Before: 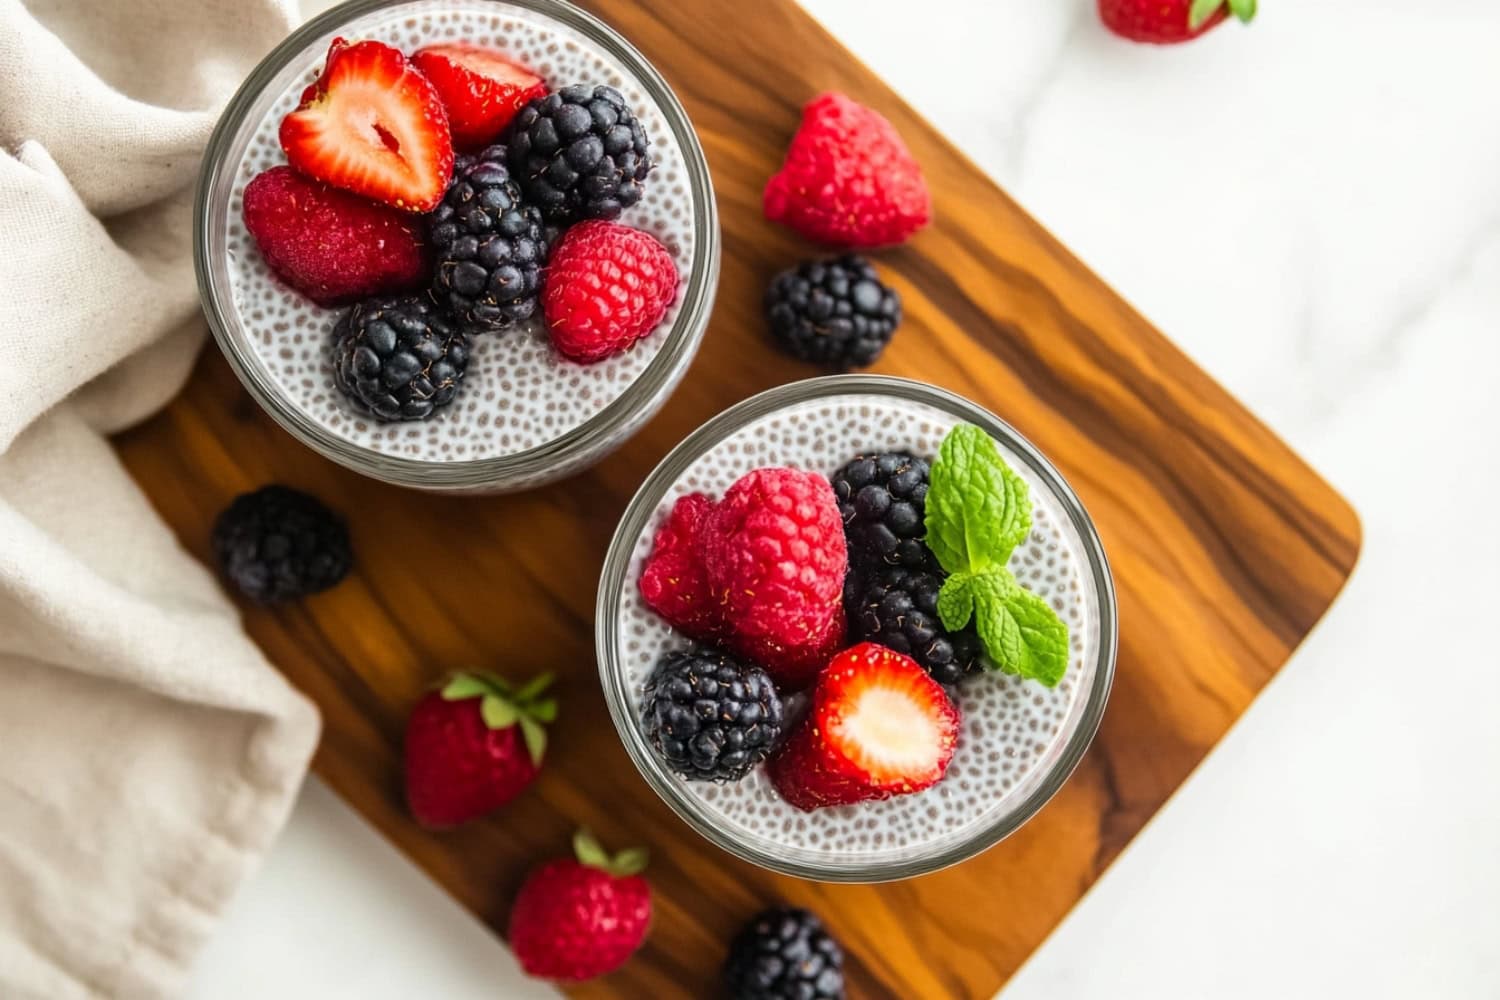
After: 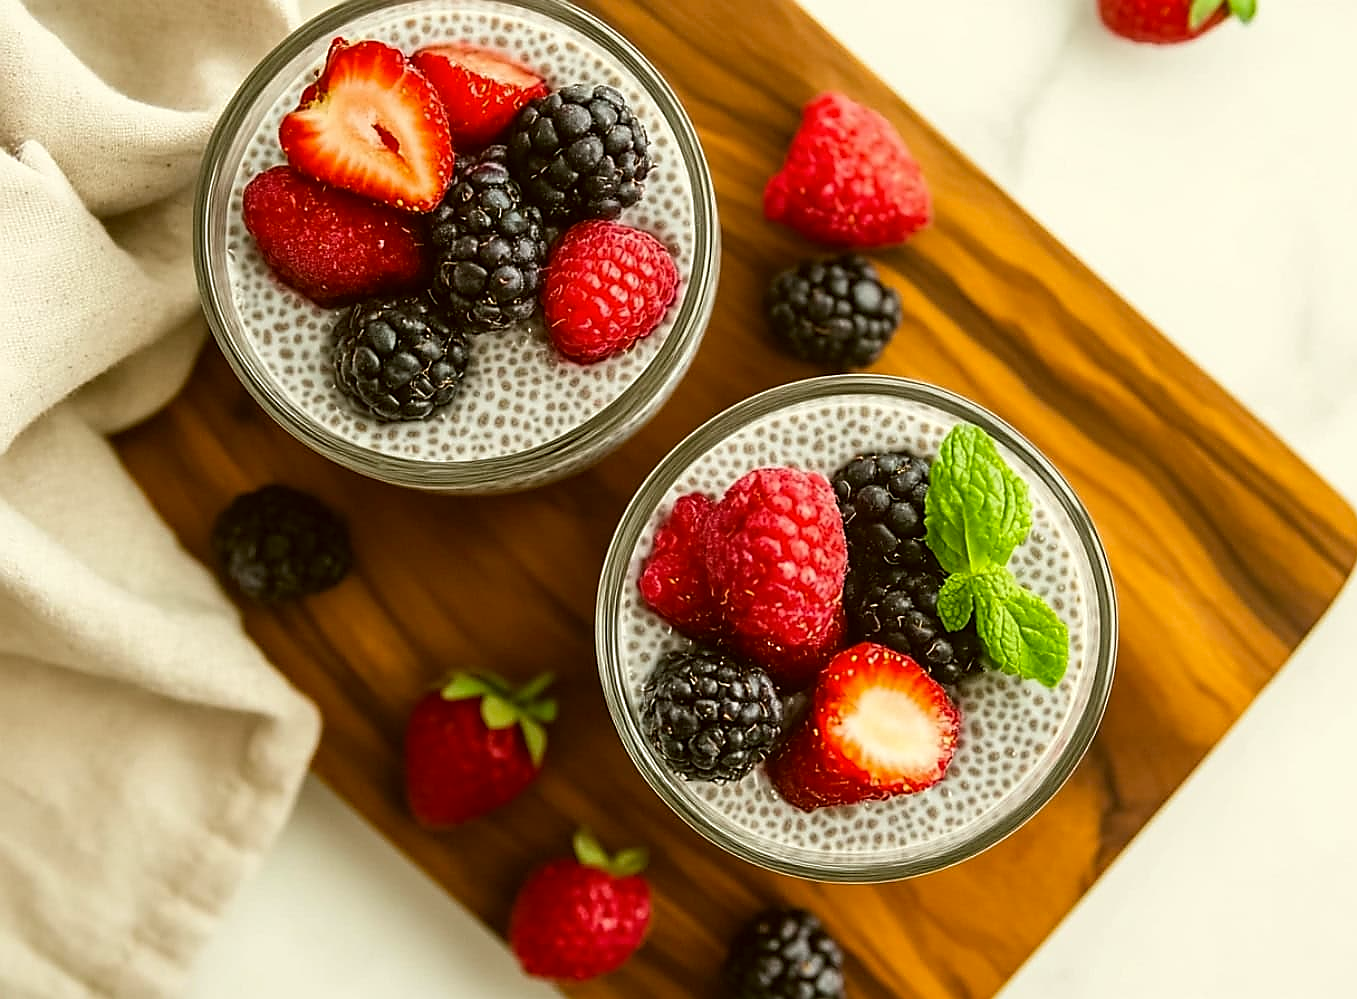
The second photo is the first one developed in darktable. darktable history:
crop: right 9.491%, bottom 0.04%
color correction: highlights a* -1.44, highlights b* 10.01, shadows a* 0.552, shadows b* 18.75
sharpen: radius 1.355, amount 1.255, threshold 0.68
